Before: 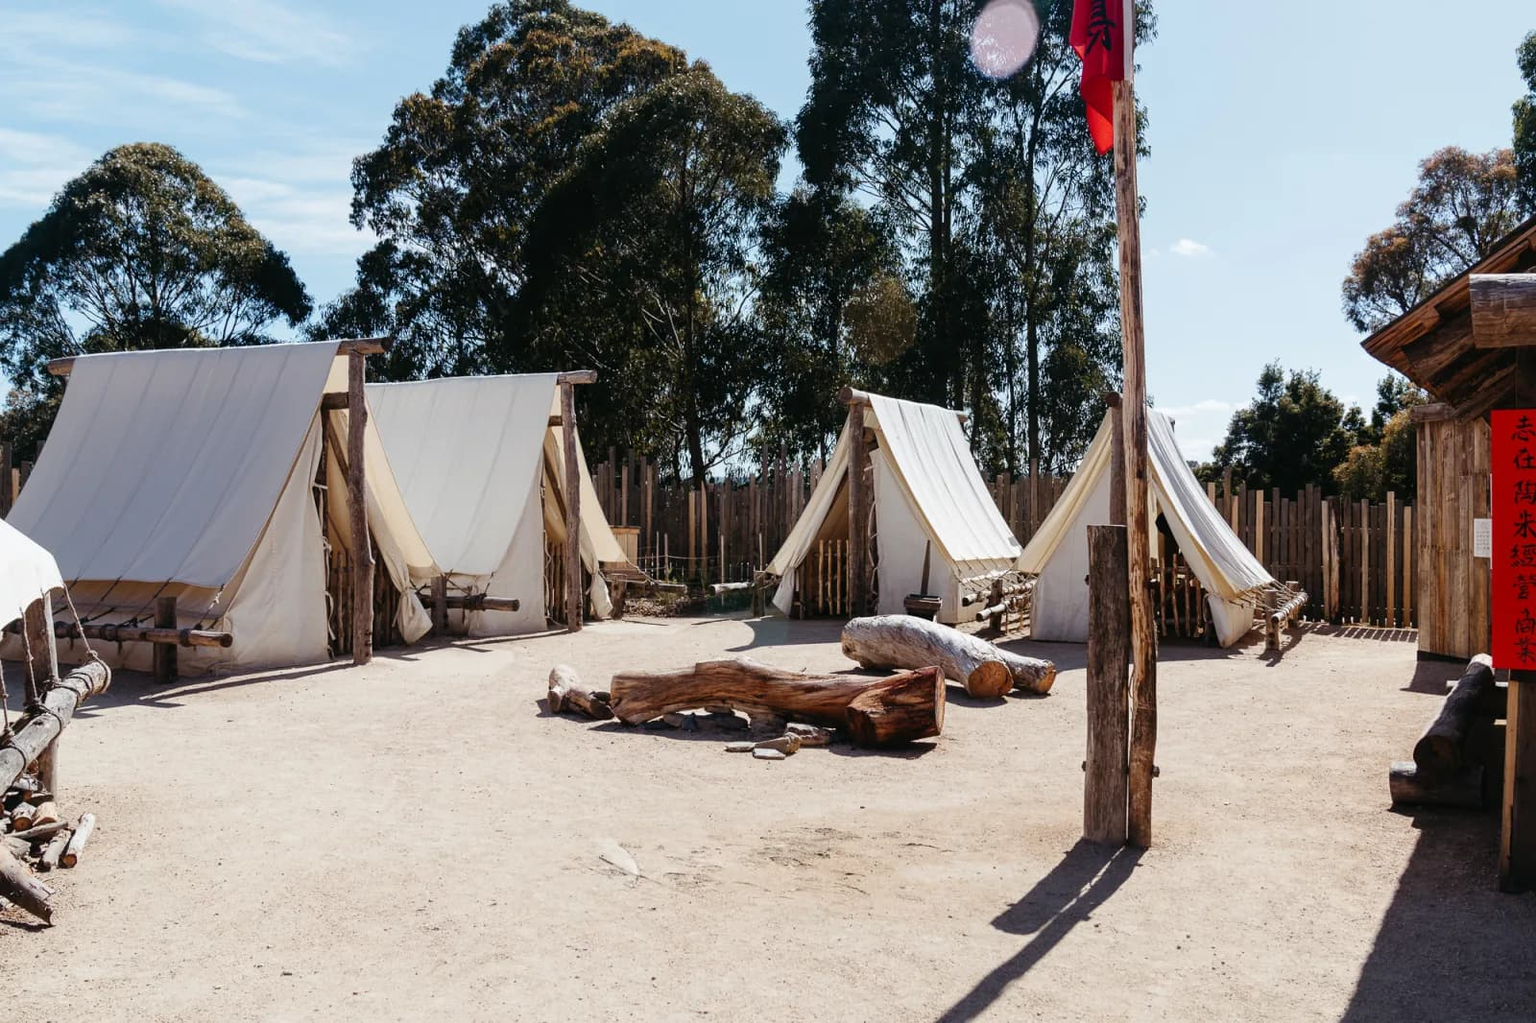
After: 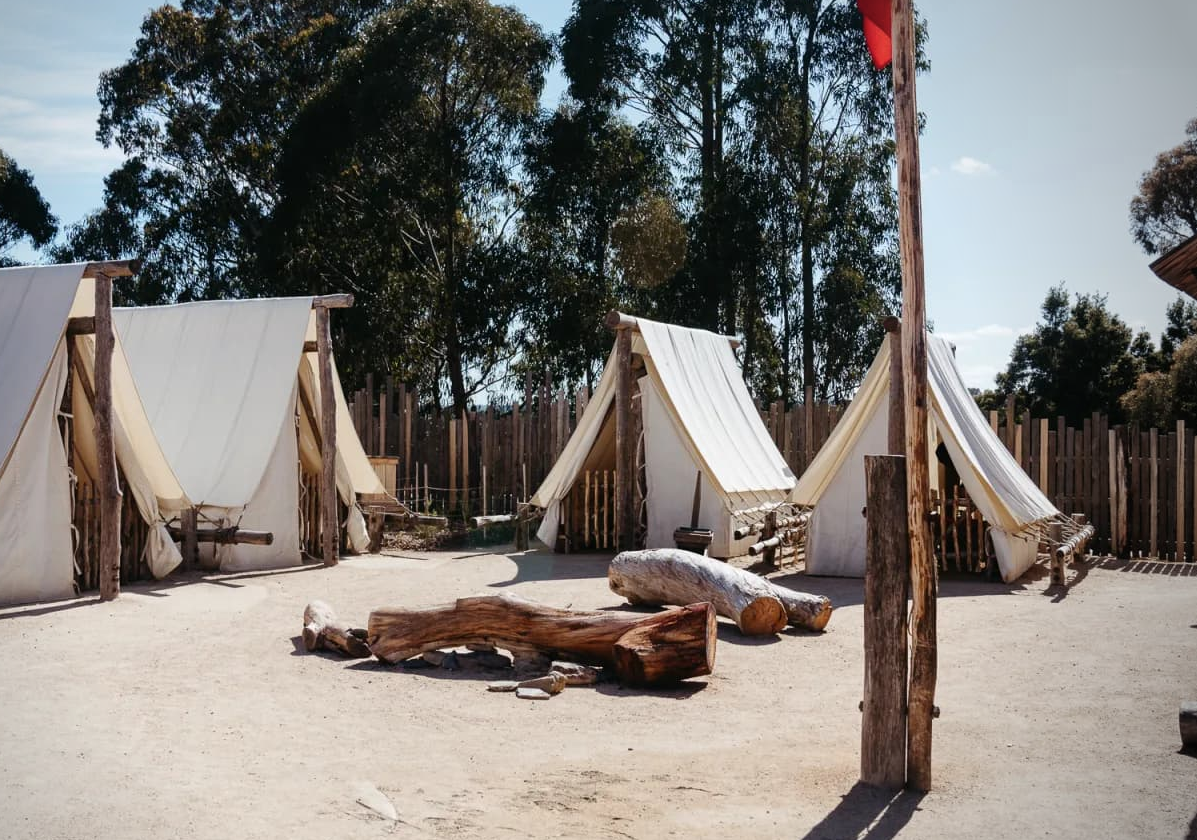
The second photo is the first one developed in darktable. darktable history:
crop: left 16.768%, top 8.653%, right 8.362%, bottom 12.485%
vignetting: center (-0.15, 0.013)
